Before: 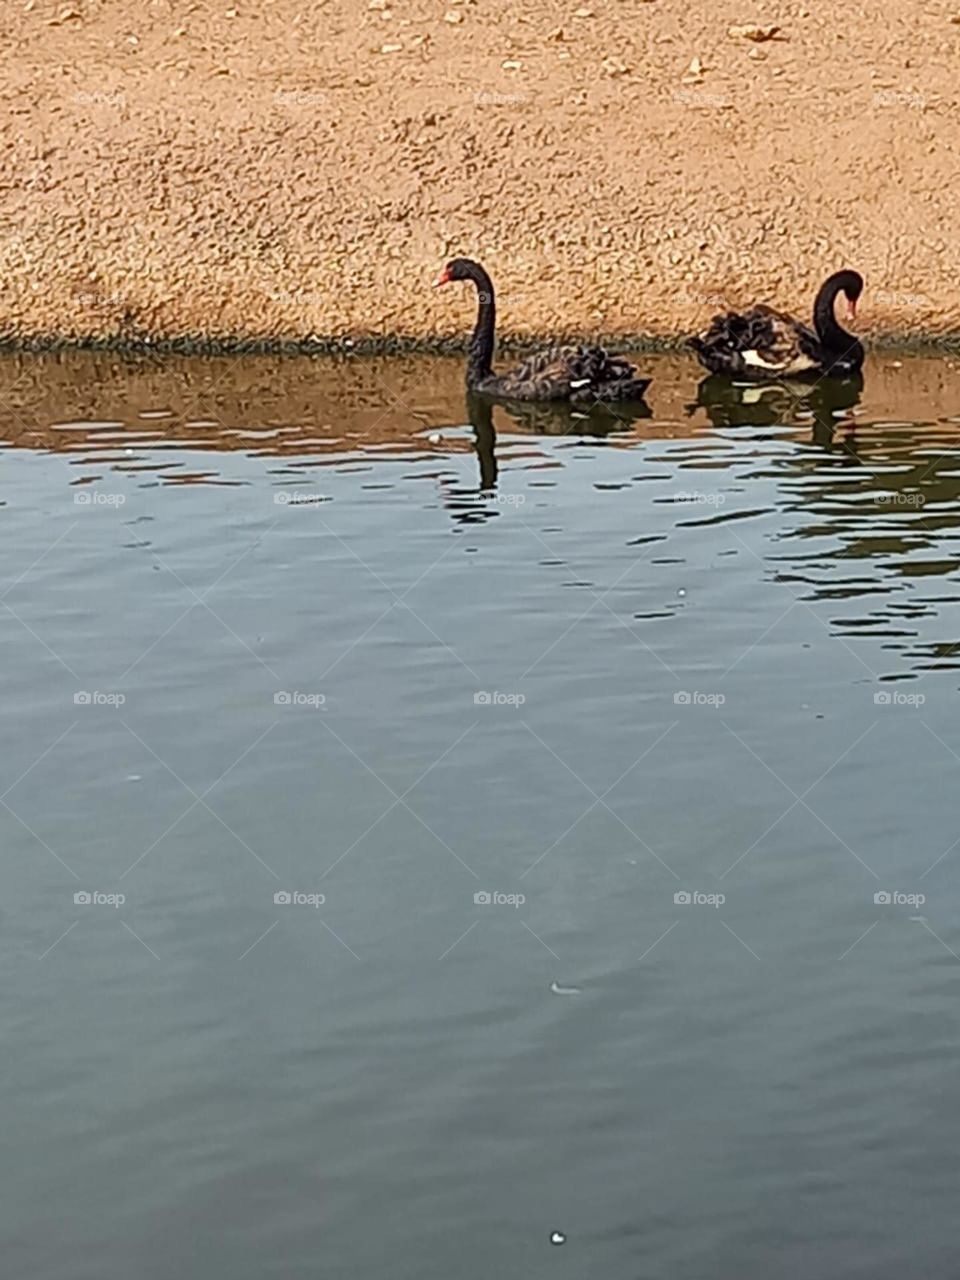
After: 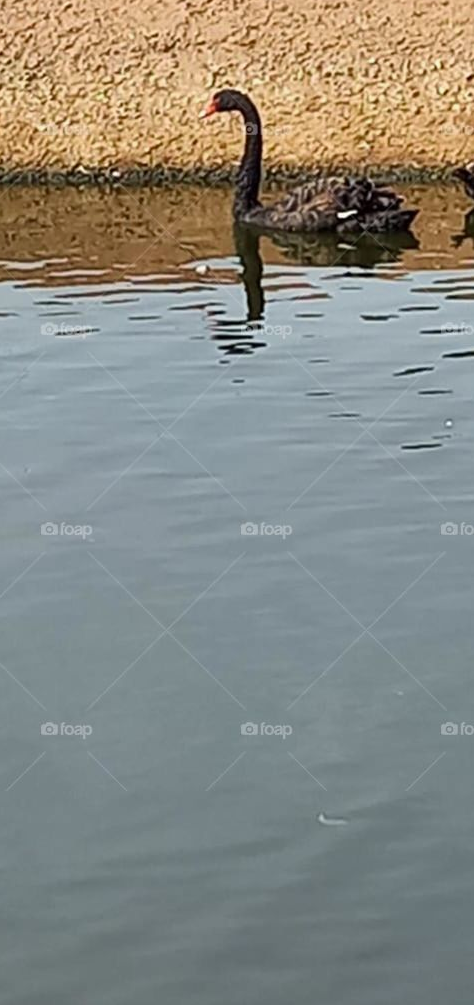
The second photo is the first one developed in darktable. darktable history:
exposure: compensate highlight preservation false
color zones: curves: ch2 [(0, 0.5) (0.143, 0.517) (0.286, 0.571) (0.429, 0.522) (0.571, 0.5) (0.714, 0.5) (0.857, 0.5) (1, 0.5)]
crop and rotate: angle 0.02°, left 24.353%, top 13.219%, right 26.156%, bottom 8.224%
